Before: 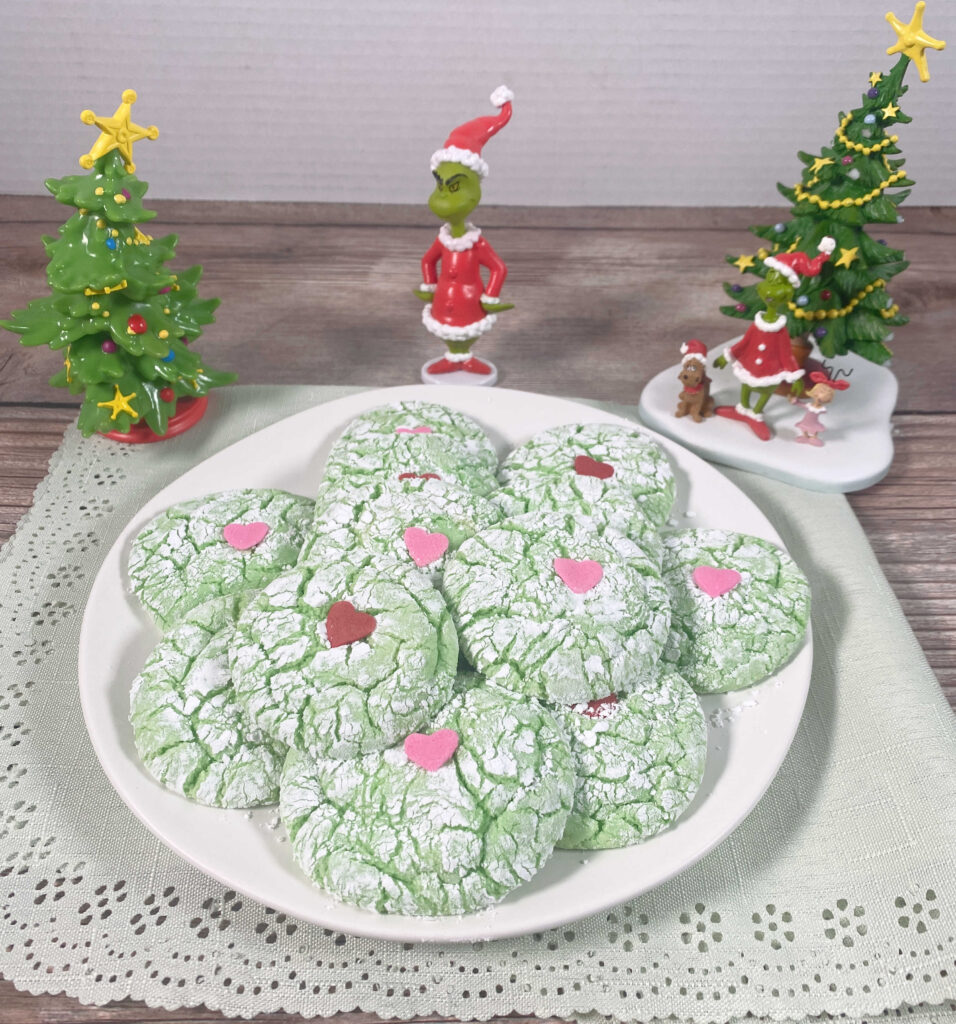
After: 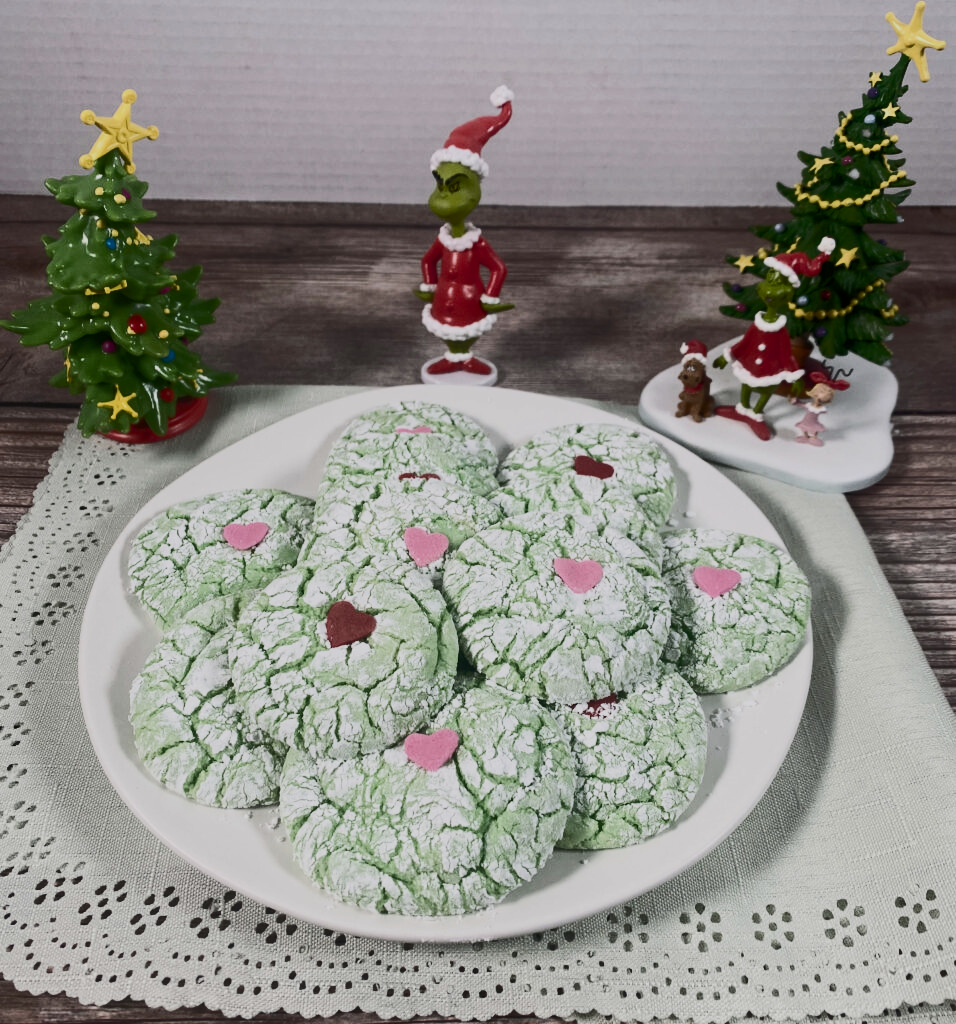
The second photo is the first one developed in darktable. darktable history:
color balance rgb: global offset › luminance -0.502%, linear chroma grading › global chroma 15.597%, perceptual saturation grading › global saturation 25.524%, perceptual saturation grading › highlights -50.247%, perceptual saturation grading › shadows 31.037%, perceptual brilliance grading › highlights 2.26%, perceptual brilliance grading › mid-tones -49.797%, perceptual brilliance grading › shadows -49.734%
filmic rgb: black relative exposure -7.65 EV, white relative exposure 4.56 EV, hardness 3.61, contrast 0.992
